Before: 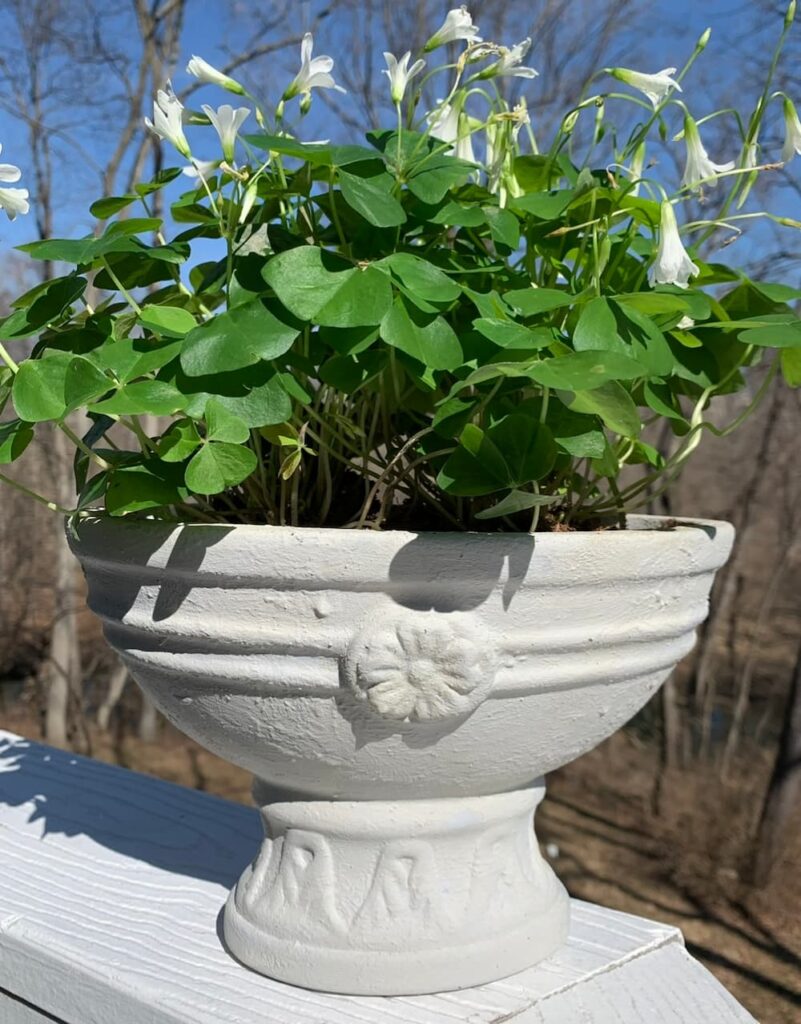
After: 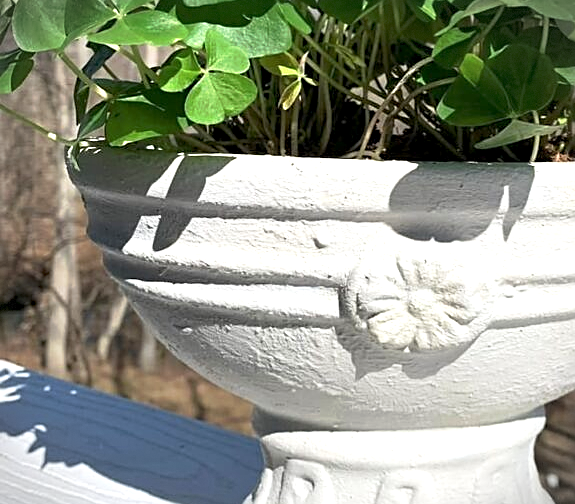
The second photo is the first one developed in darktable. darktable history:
contrast equalizer: octaves 7, y [[0.528 ×6], [0.514 ×6], [0.362 ×6], [0 ×6], [0 ×6]]
vignetting: fall-off start 97.24%, width/height ratio 1.186, dithering 8-bit output
tone equalizer: on, module defaults
tone curve: curves: ch0 [(0, 0) (0.003, 0.005) (0.011, 0.019) (0.025, 0.04) (0.044, 0.064) (0.069, 0.095) (0.1, 0.129) (0.136, 0.169) (0.177, 0.207) (0.224, 0.247) (0.277, 0.298) (0.335, 0.354) (0.399, 0.416) (0.468, 0.478) (0.543, 0.553) (0.623, 0.634) (0.709, 0.709) (0.801, 0.817) (0.898, 0.912) (1, 1)], preserve colors none
sharpen: on, module defaults
crop: top 36.184%, right 28.204%, bottom 14.559%
exposure: exposure 0.748 EV, compensate highlight preservation false
